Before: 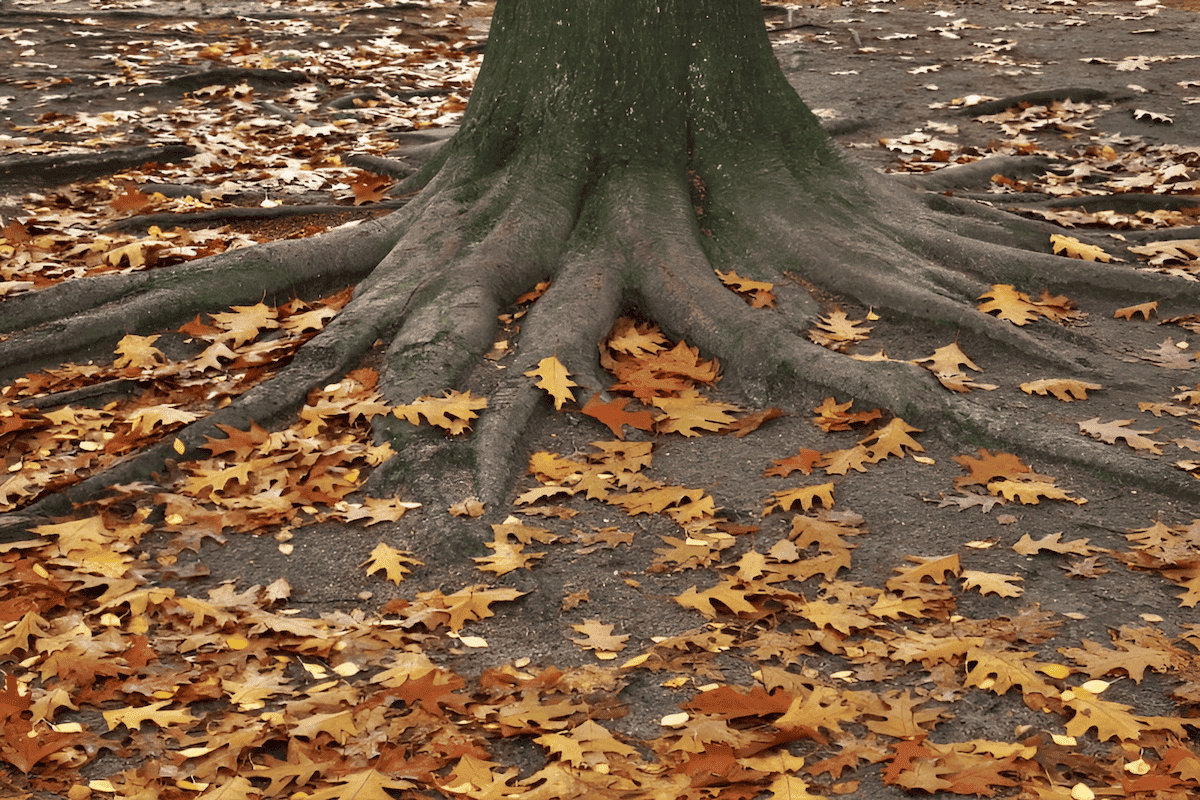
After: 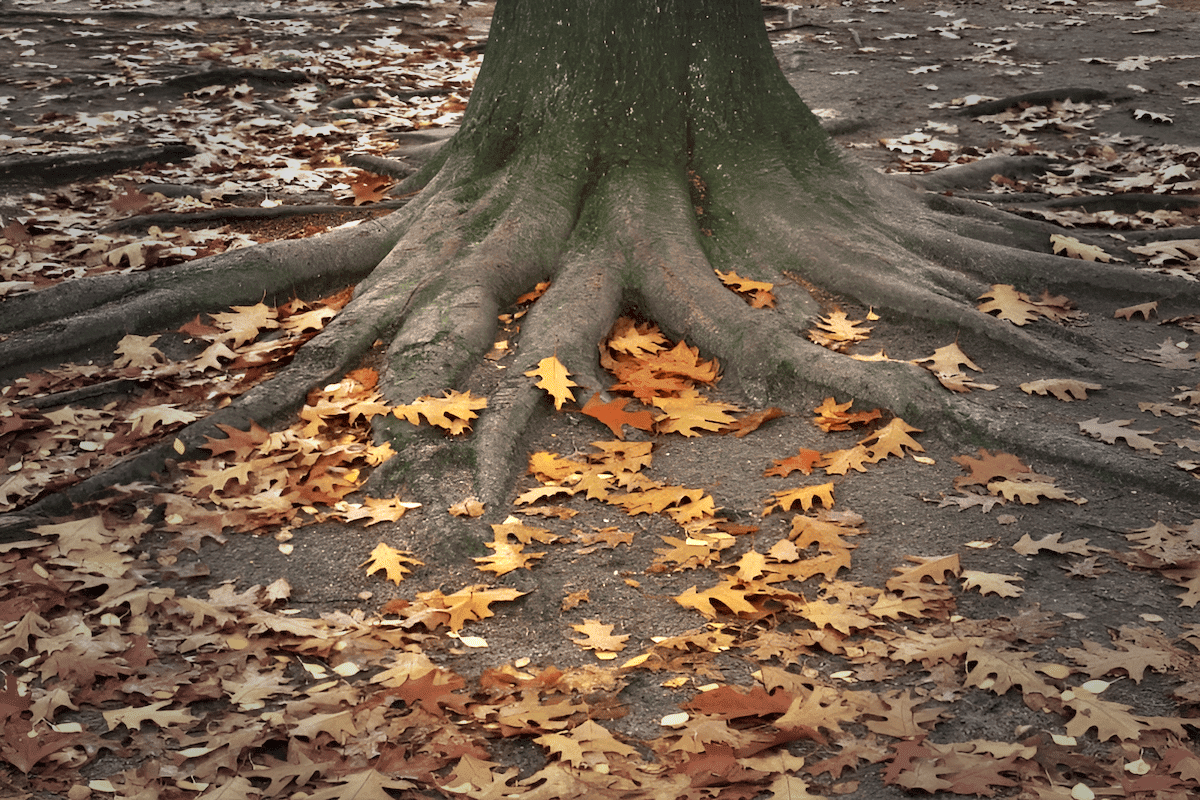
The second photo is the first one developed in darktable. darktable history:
exposure: black level correction 0.001, exposure 0.5 EV, compensate exposure bias true, compensate highlight preservation false
velvia: strength 6%
vignetting: fall-off start 40%, fall-off radius 40%
